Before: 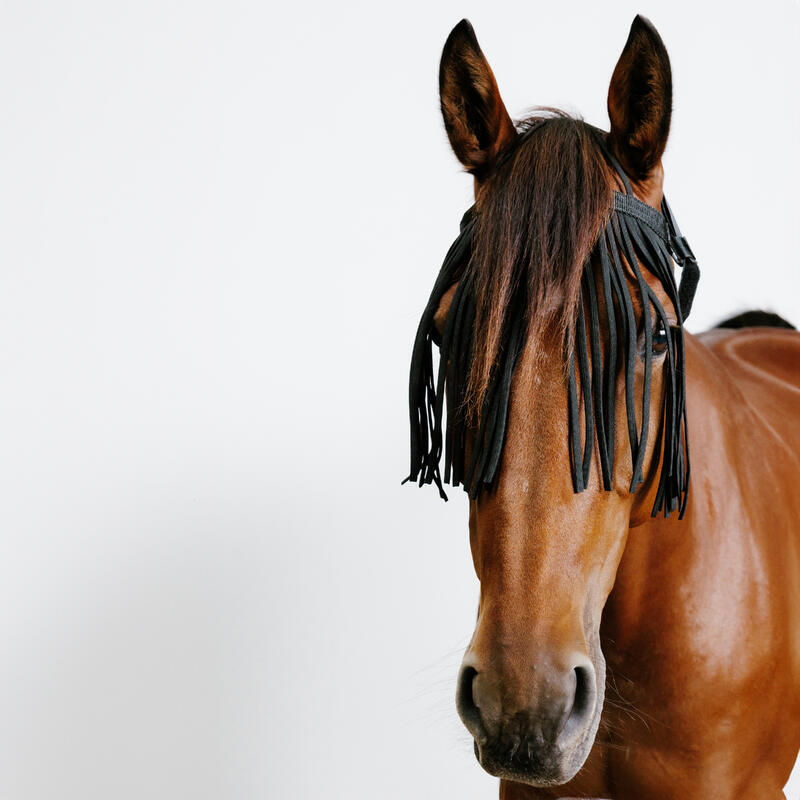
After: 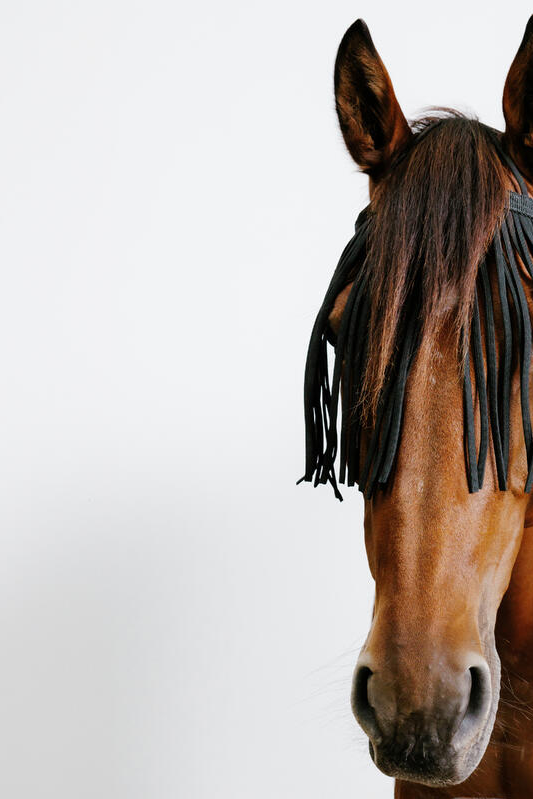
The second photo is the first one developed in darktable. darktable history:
crop and rotate: left 13.344%, right 19.962%
